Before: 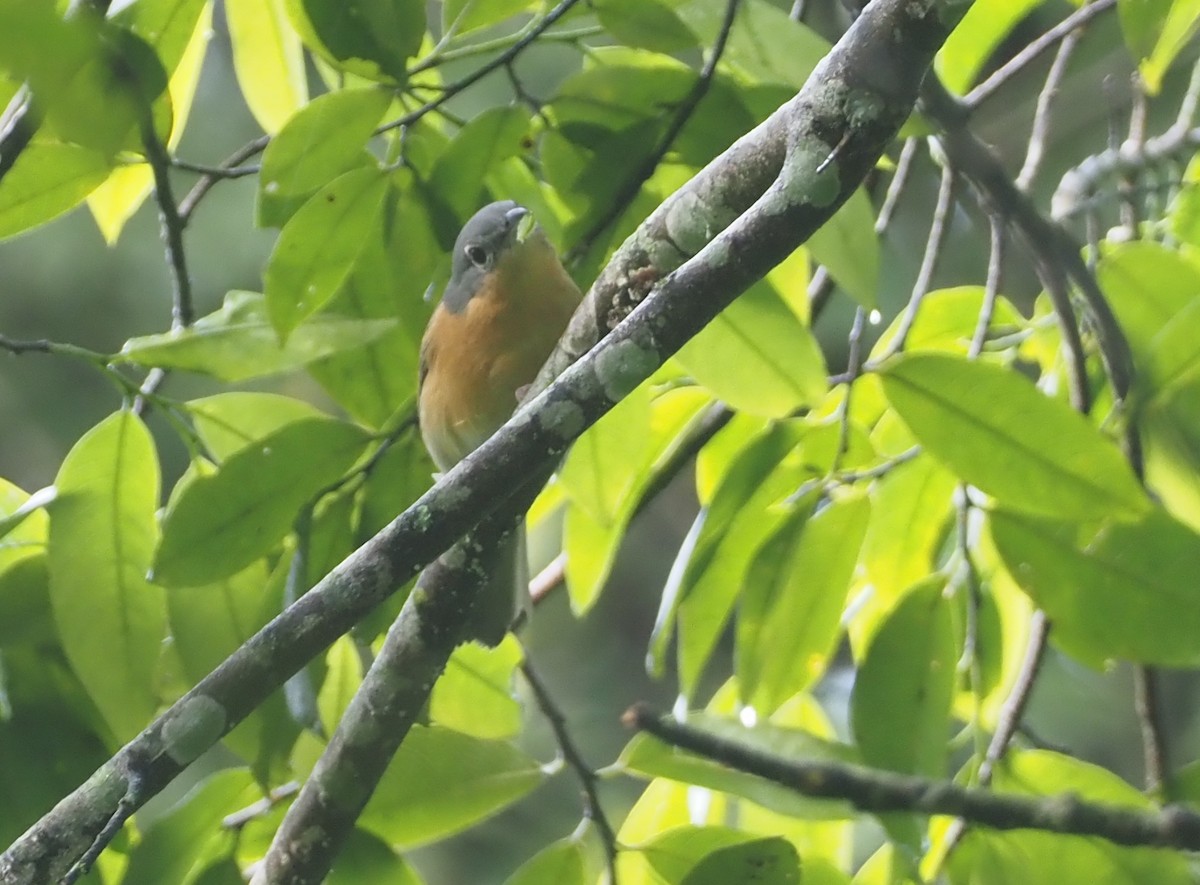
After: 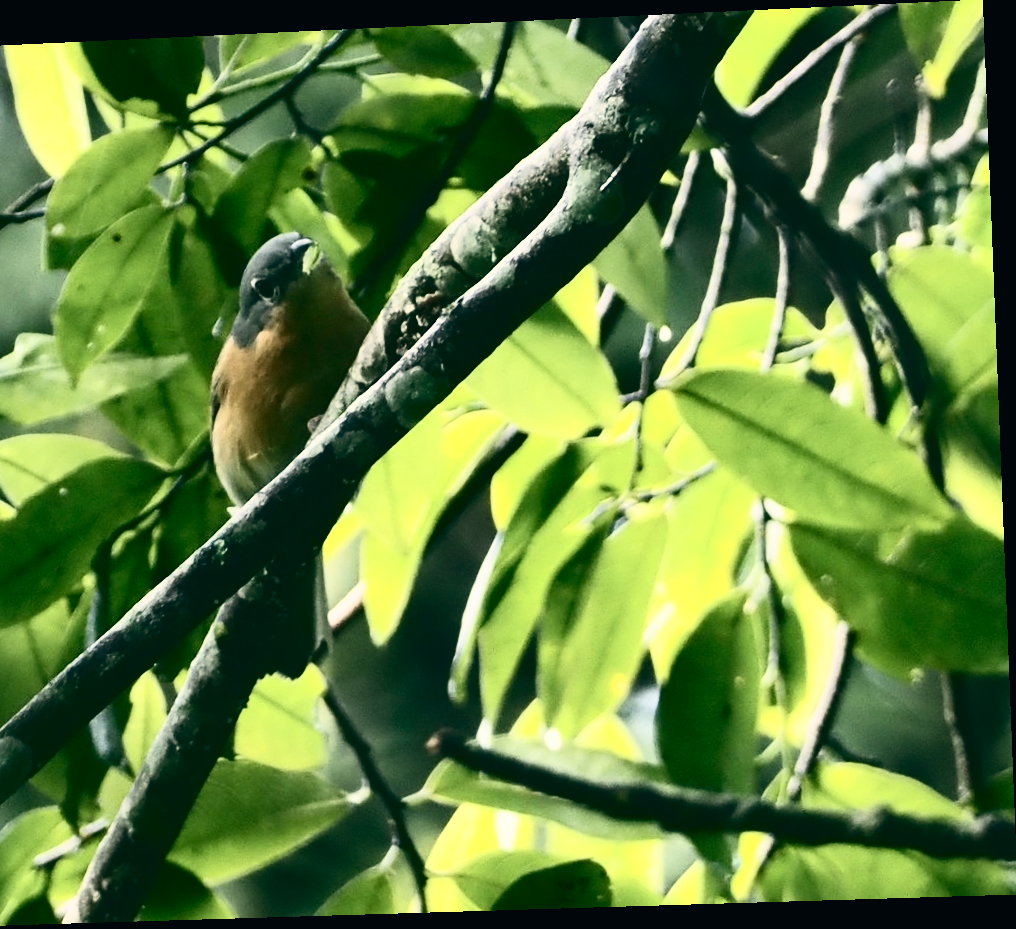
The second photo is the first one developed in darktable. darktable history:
color balance rgb: shadows lift › luminance -20%, power › hue 72.24°, highlights gain › luminance 15%, global offset › hue 171.6°, perceptual saturation grading › highlights -15%, perceptual saturation grading › shadows 25%, global vibrance 30%, contrast 10%
crop: left 17.582%, bottom 0.031%
contrast brightness saturation: contrast 0.5, saturation -0.1
exposure: exposure -0.36 EV, compensate highlight preservation false
color balance: lift [1.005, 0.99, 1.007, 1.01], gamma [1, 0.979, 1.011, 1.021], gain [0.923, 1.098, 1.025, 0.902], input saturation 90.45%, contrast 7.73%, output saturation 105.91%
rotate and perspective: rotation -2.22°, lens shift (horizontal) -0.022, automatic cropping off
